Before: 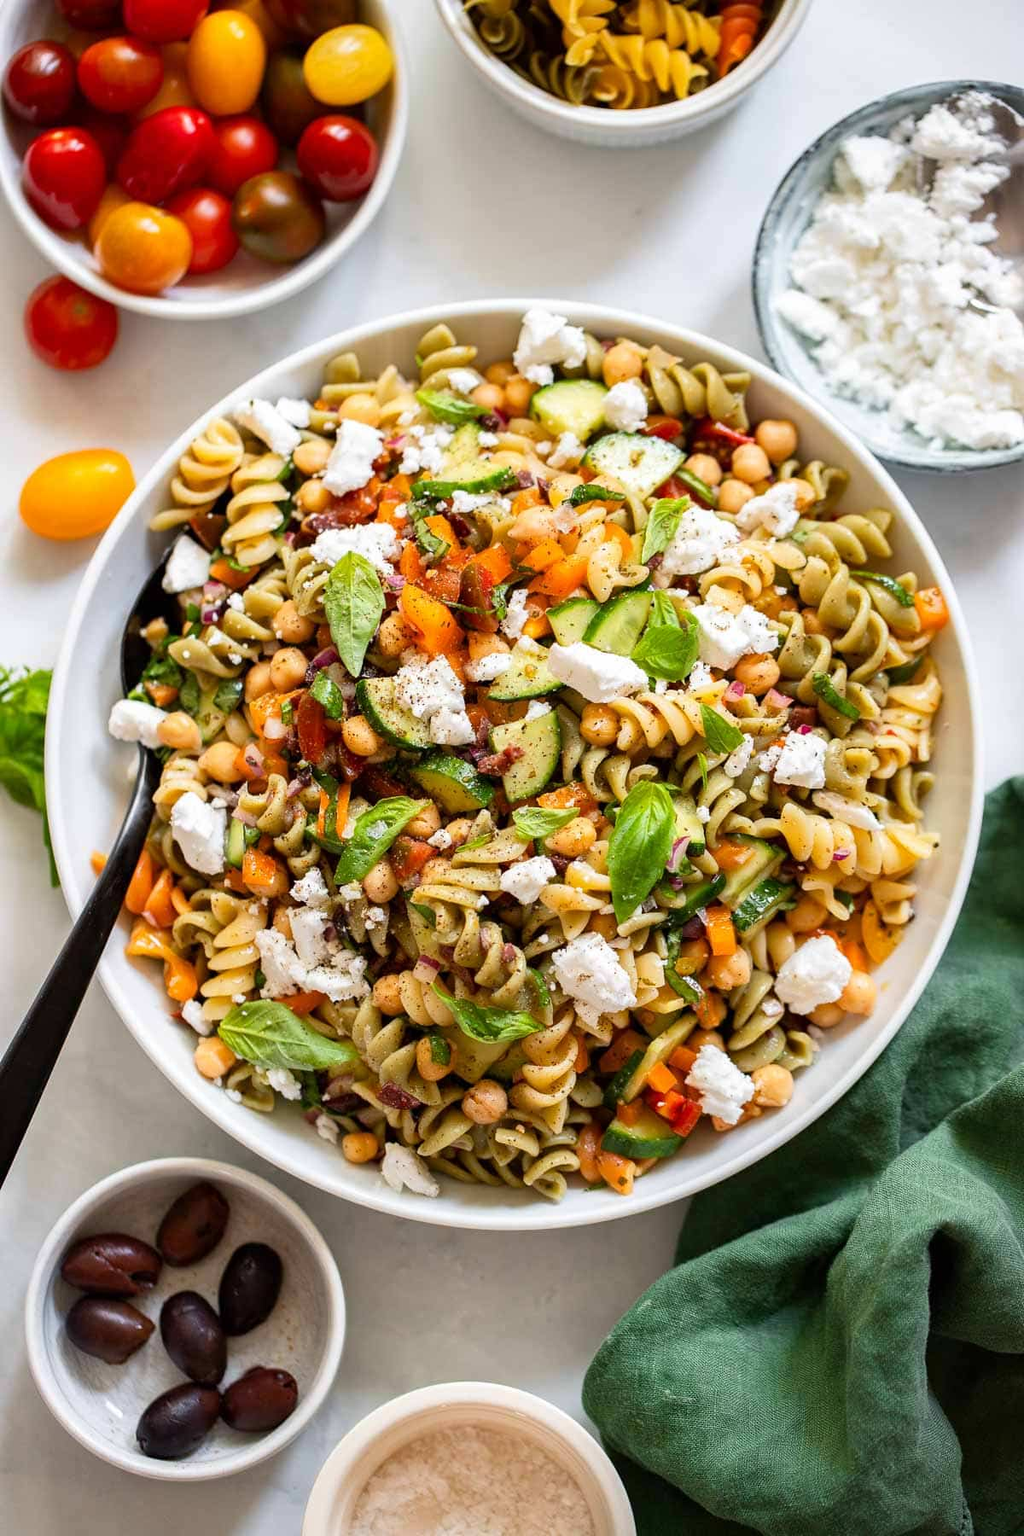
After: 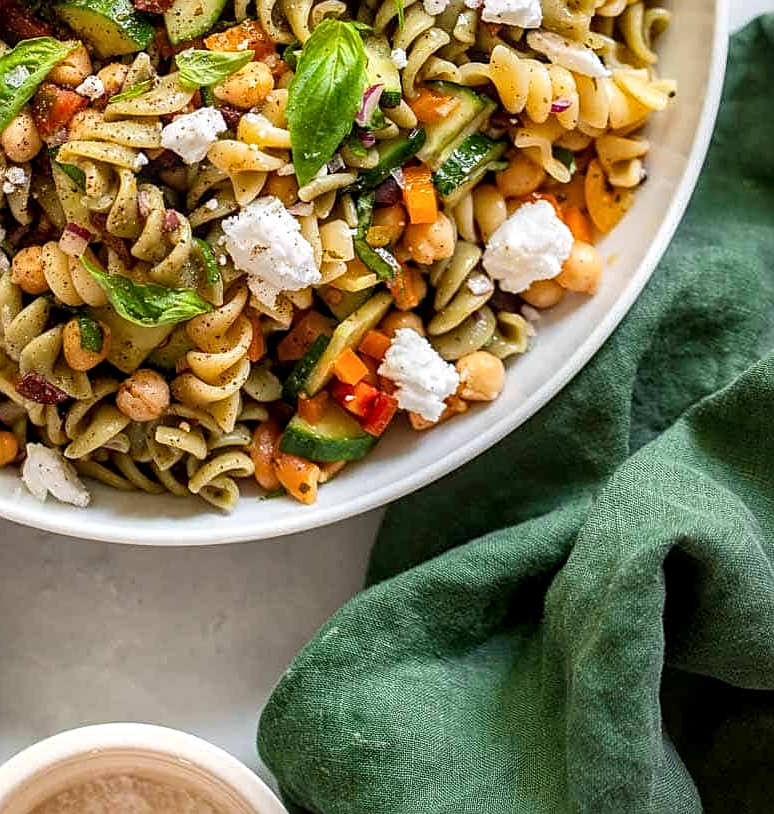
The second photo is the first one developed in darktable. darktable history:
crop and rotate: left 35.464%, top 49.797%, bottom 4.978%
local contrast: detail 130%
sharpen: on, module defaults
